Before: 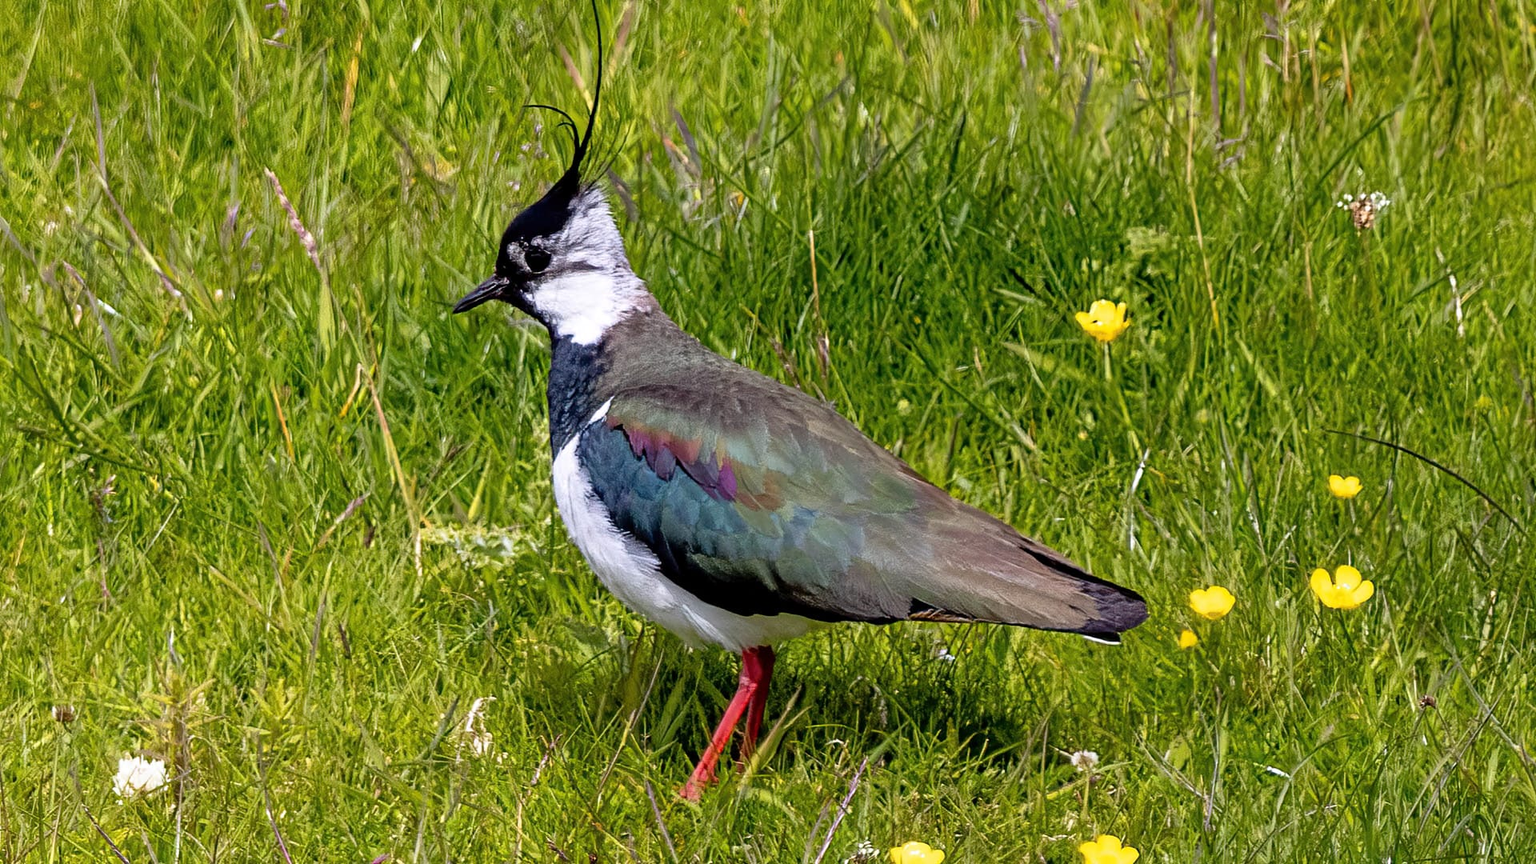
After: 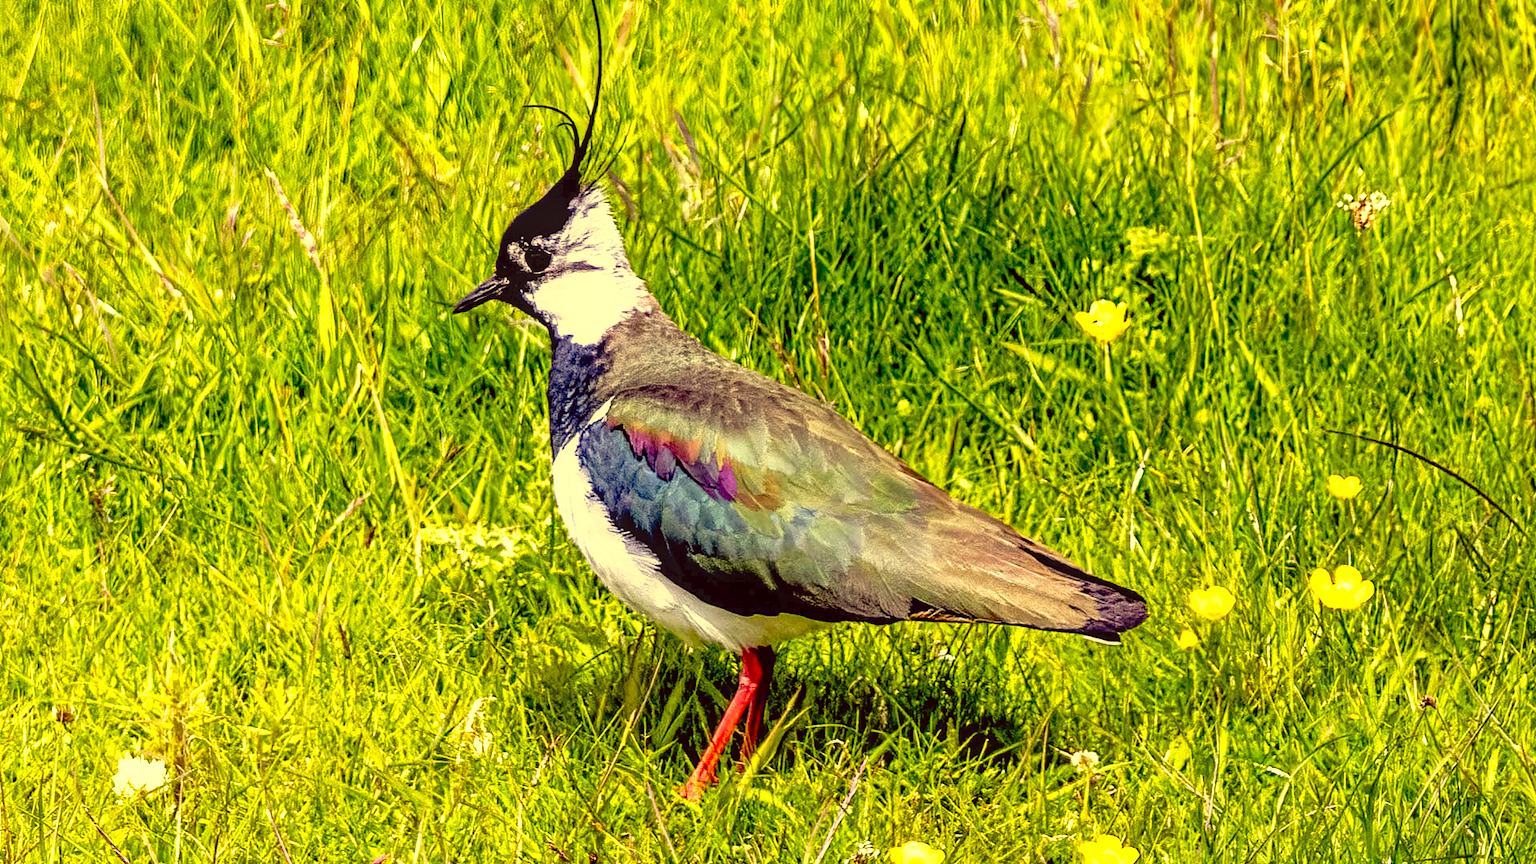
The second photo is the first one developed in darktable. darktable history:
local contrast: on, module defaults
tone curve: curves: ch0 [(0, 0) (0.003, 0.033) (0.011, 0.033) (0.025, 0.036) (0.044, 0.039) (0.069, 0.04) (0.1, 0.043) (0.136, 0.052) (0.177, 0.085) (0.224, 0.14) (0.277, 0.225) (0.335, 0.333) (0.399, 0.419) (0.468, 0.51) (0.543, 0.603) (0.623, 0.713) (0.709, 0.808) (0.801, 0.901) (0.898, 0.98) (1, 1)], preserve colors none
exposure: exposure 0.6 EV, compensate highlight preservation false
color correction: highlights a* -0.482, highlights b* 40, shadows a* 9.8, shadows b* -0.161
